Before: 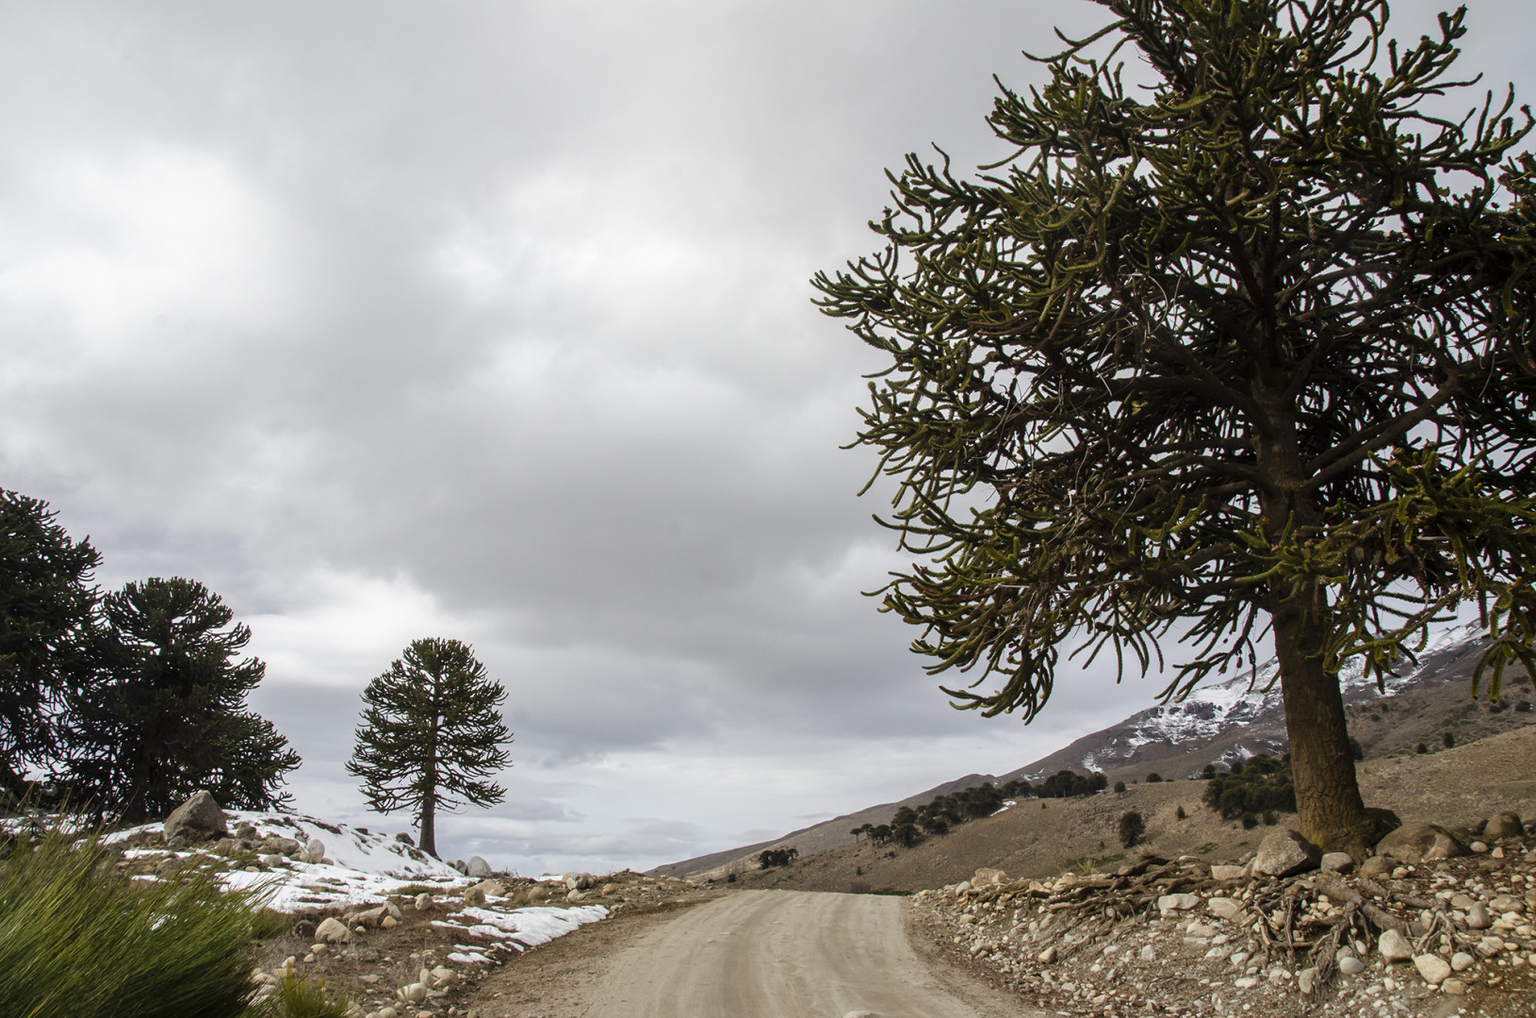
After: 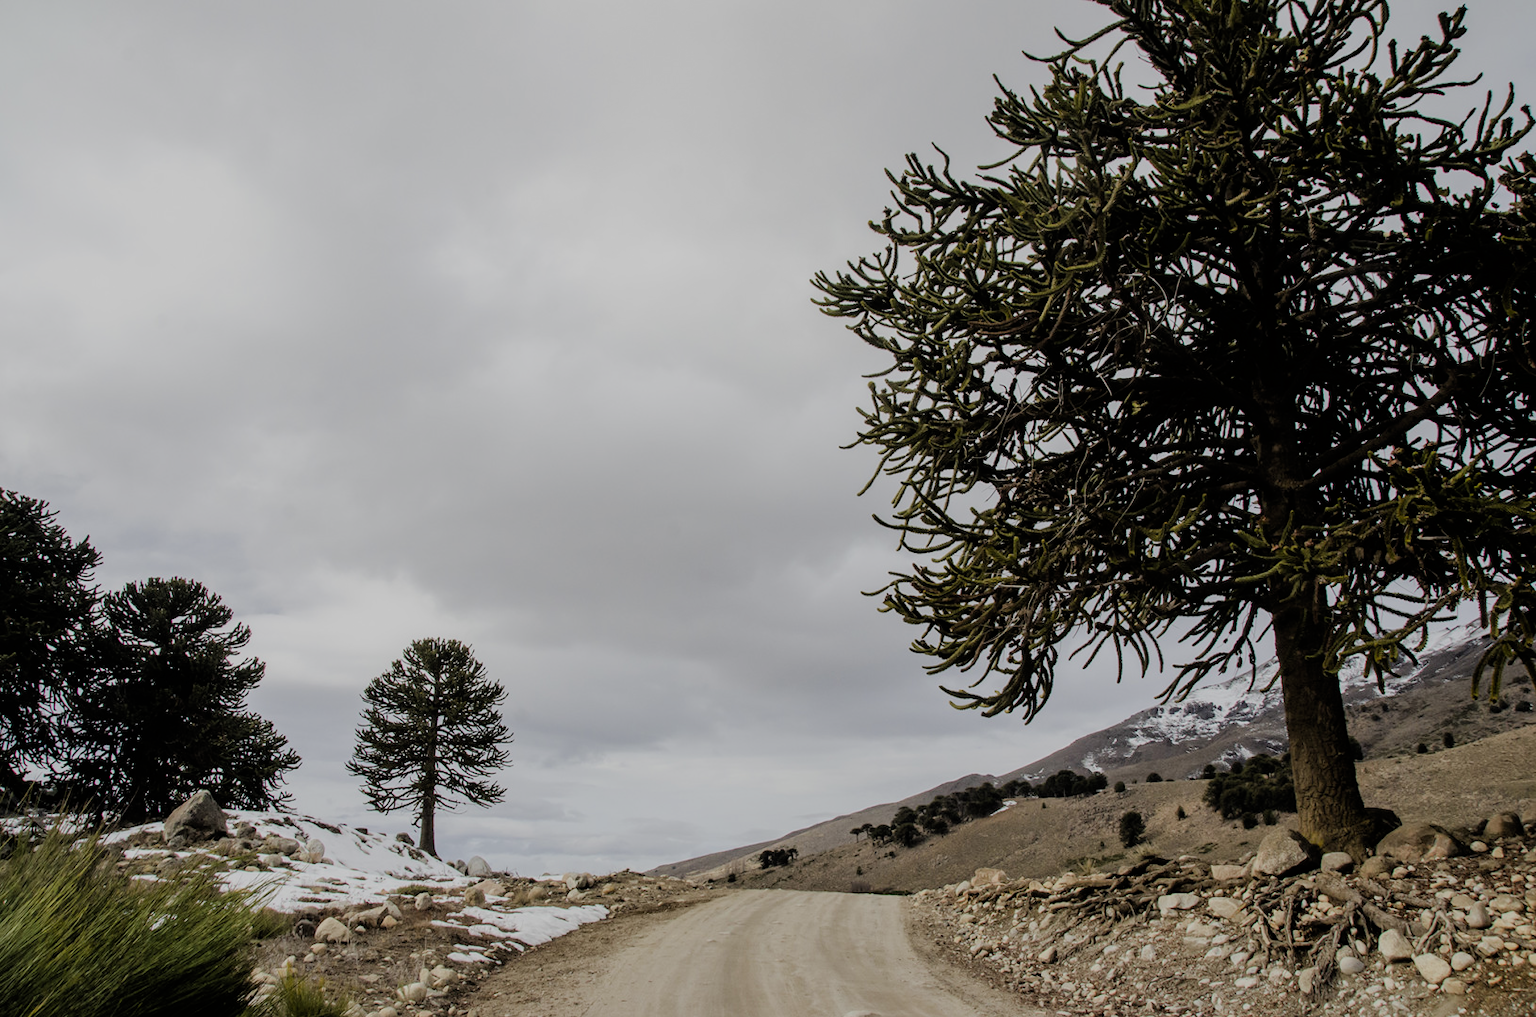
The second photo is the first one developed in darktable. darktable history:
filmic rgb: black relative exposure -6.06 EV, white relative exposure 6.96 EV, hardness 2.24
